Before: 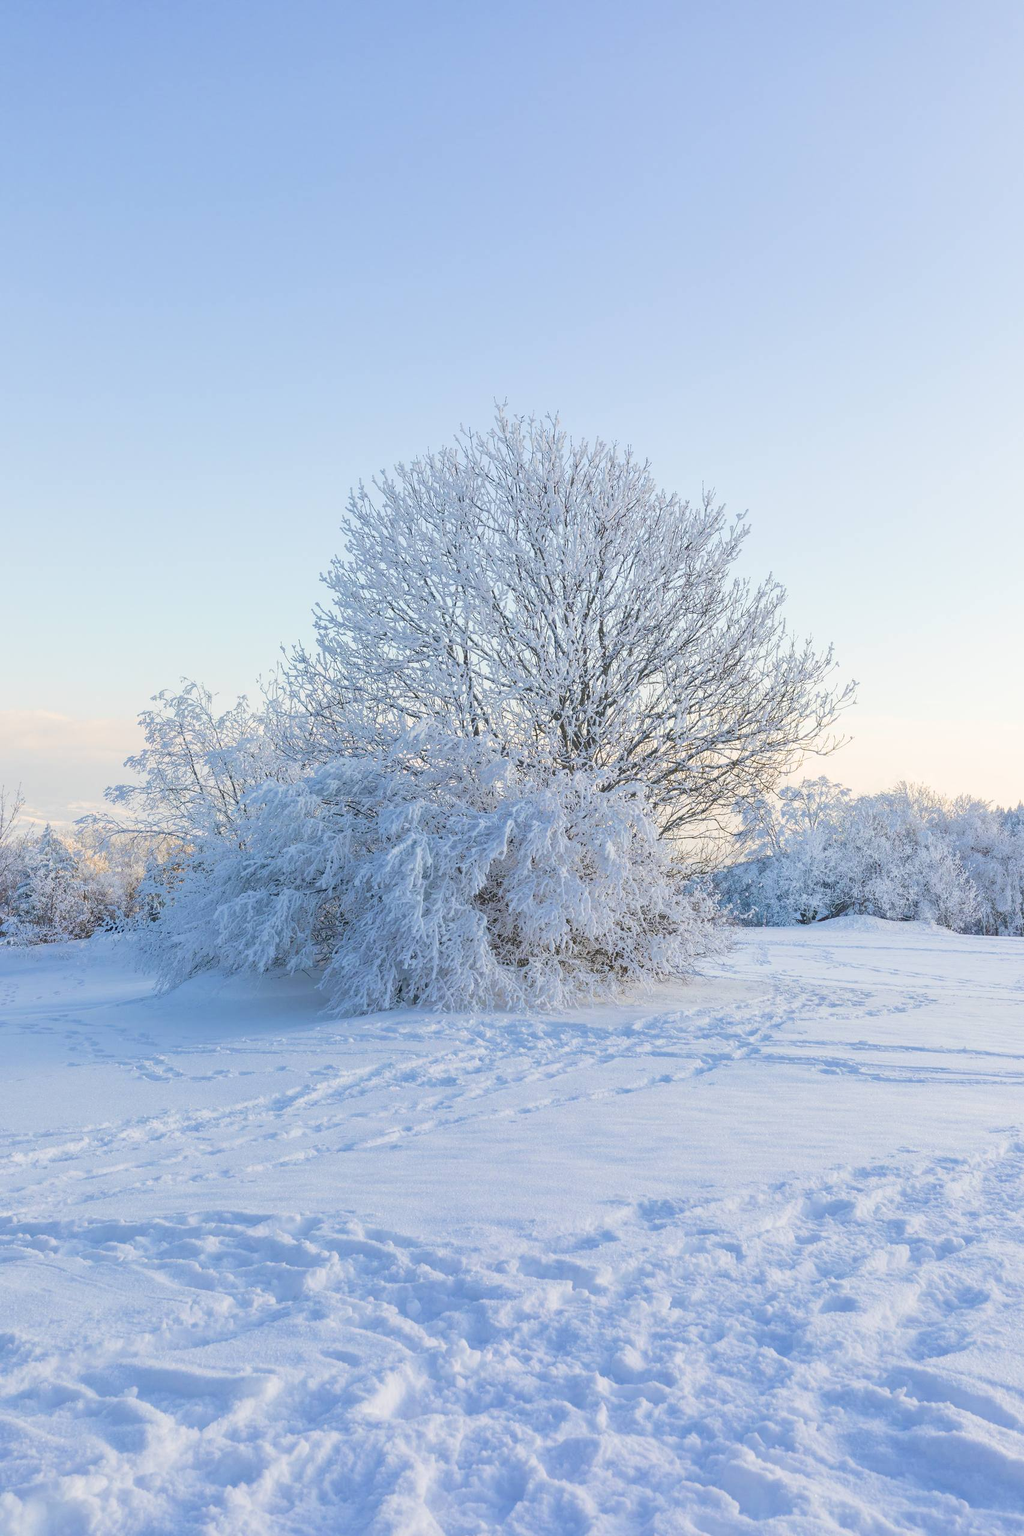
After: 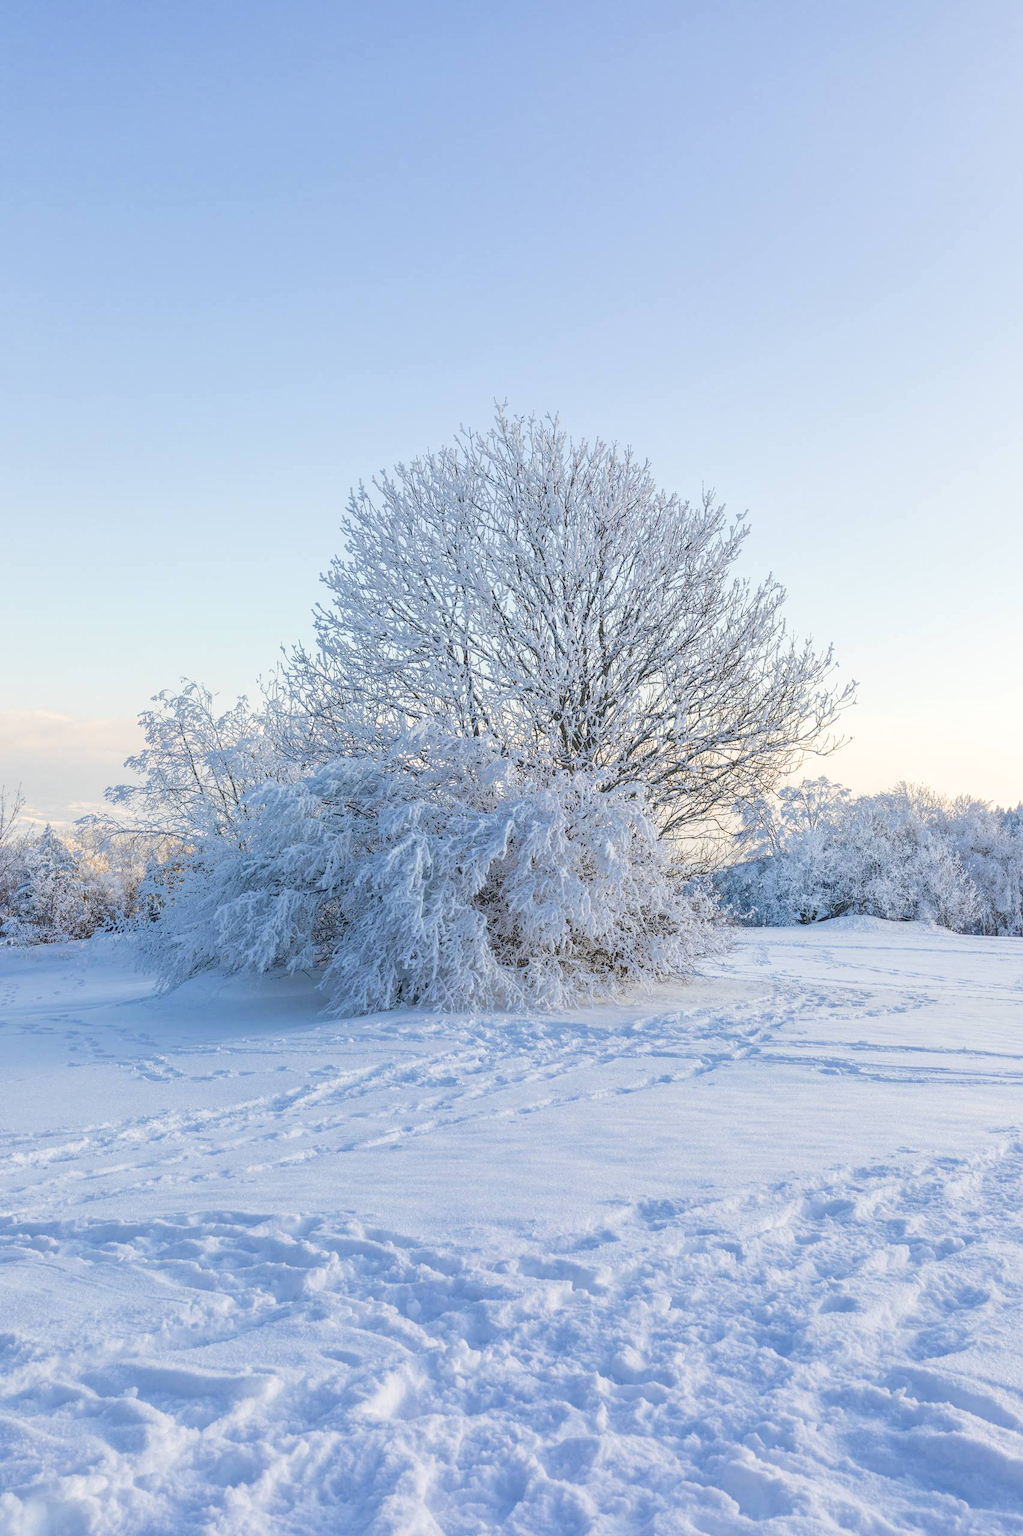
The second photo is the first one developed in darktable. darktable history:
local contrast: on, module defaults
sharpen: radius 2.883, amount 0.868, threshold 47.523
